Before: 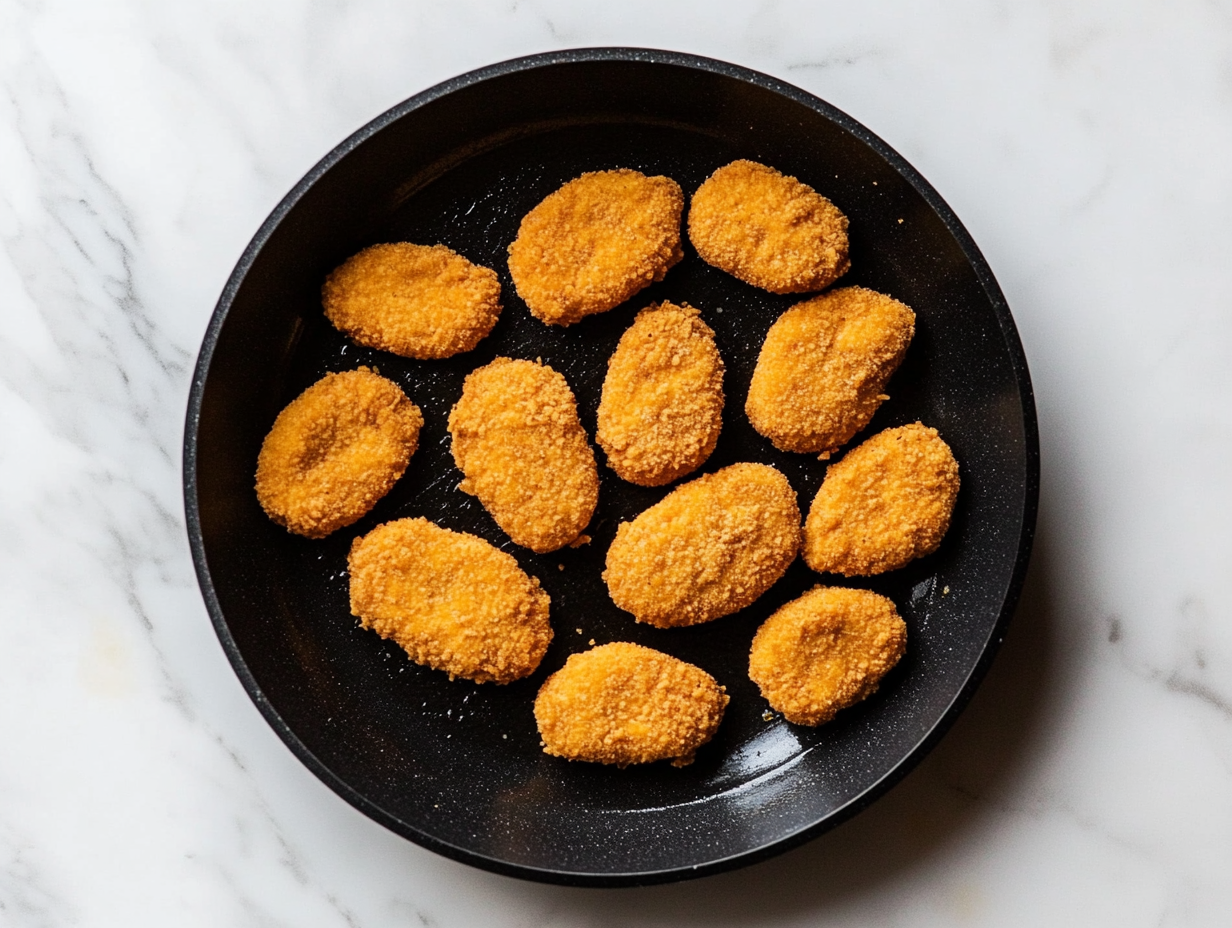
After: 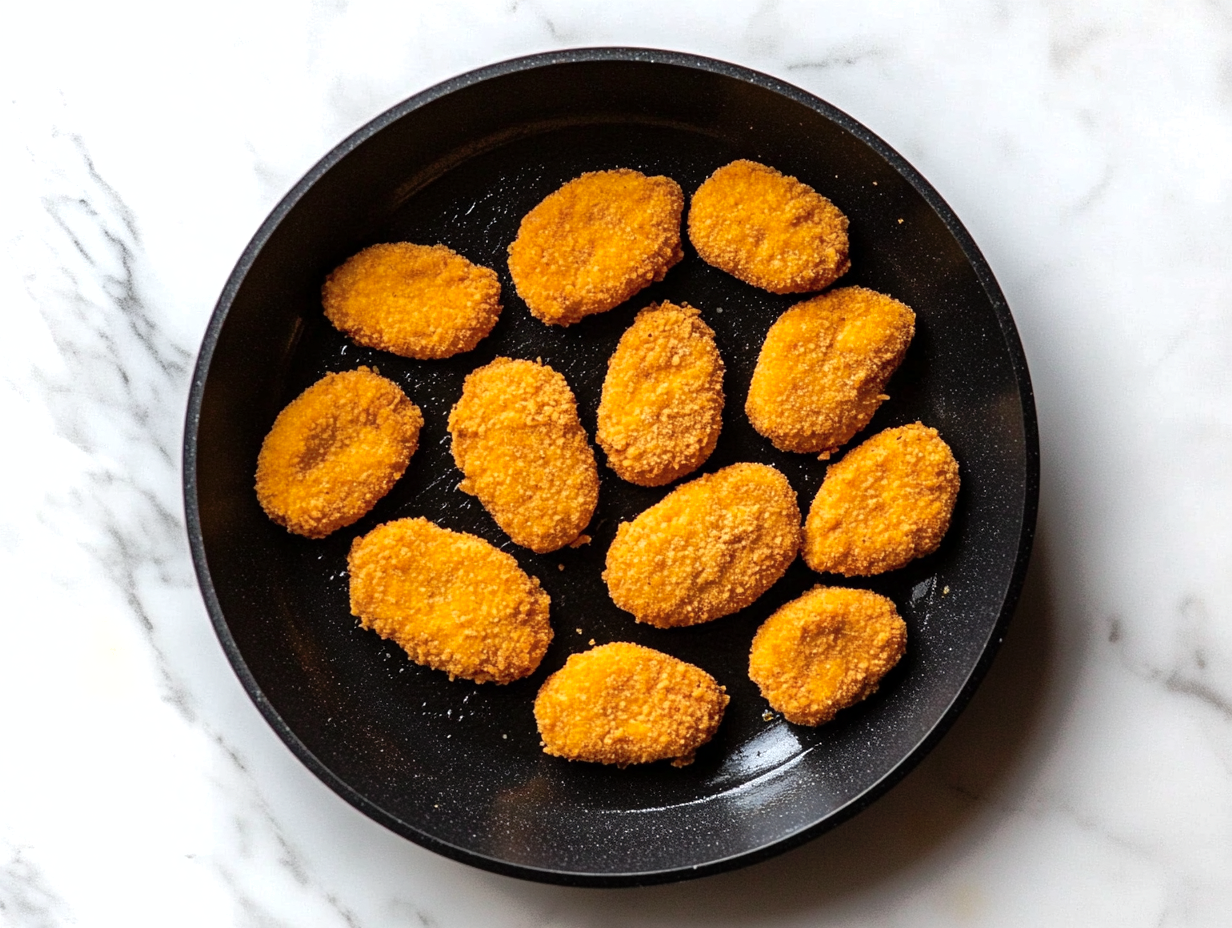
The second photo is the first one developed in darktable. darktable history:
shadows and highlights: on, module defaults
tone equalizer: -8 EV -0.408 EV, -7 EV -0.417 EV, -6 EV -0.315 EV, -5 EV -0.192 EV, -3 EV 0.195 EV, -2 EV 0.36 EV, -1 EV 0.382 EV, +0 EV 0.39 EV, edges refinement/feathering 500, mask exposure compensation -1.57 EV, preserve details no
